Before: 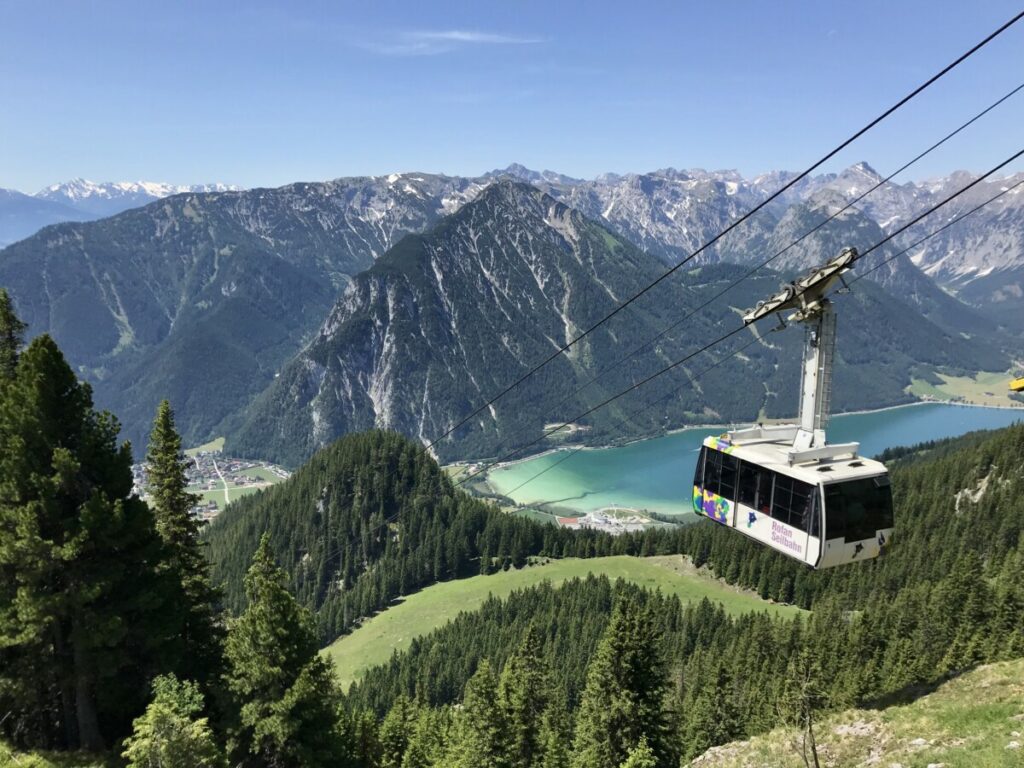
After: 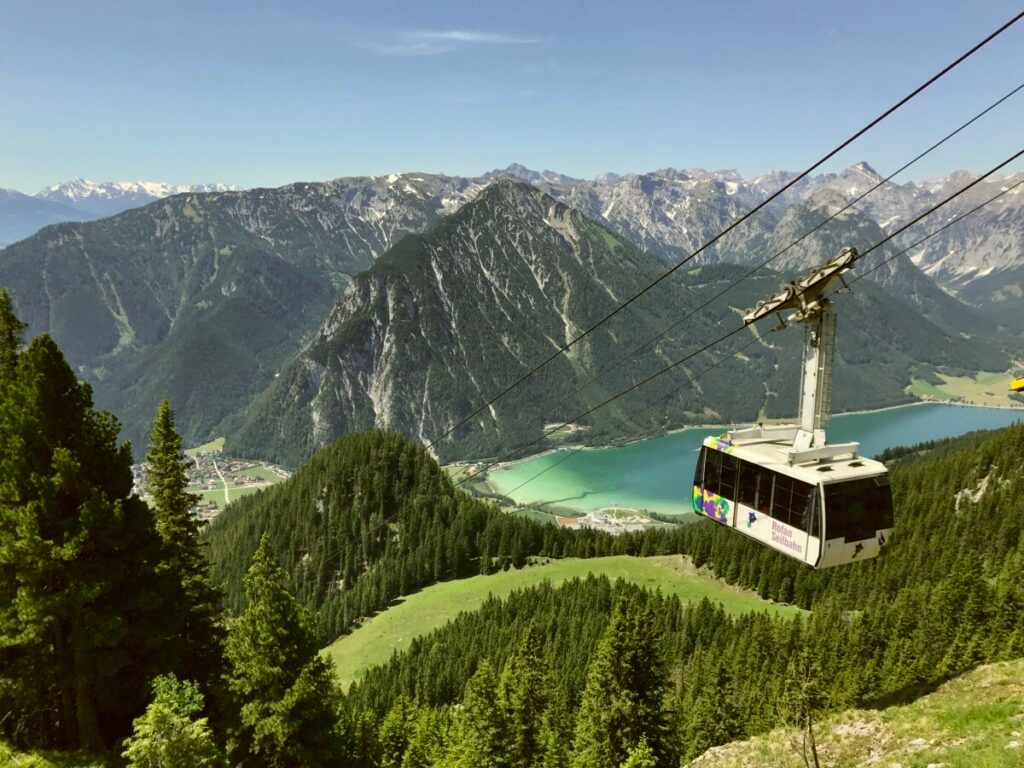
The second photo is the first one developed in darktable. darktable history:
color correction: highlights a* -1.29, highlights b* 10.35, shadows a* 0.913, shadows b* 19.46
